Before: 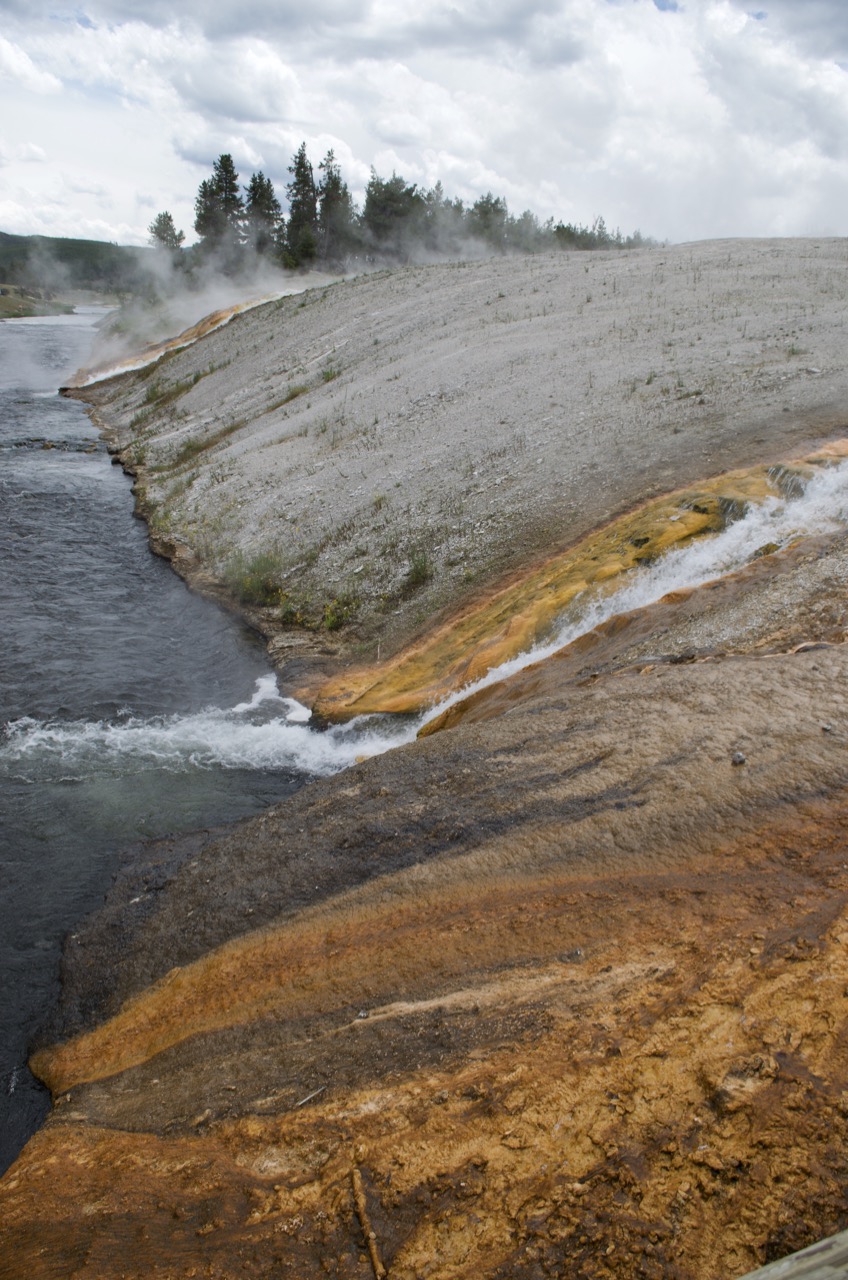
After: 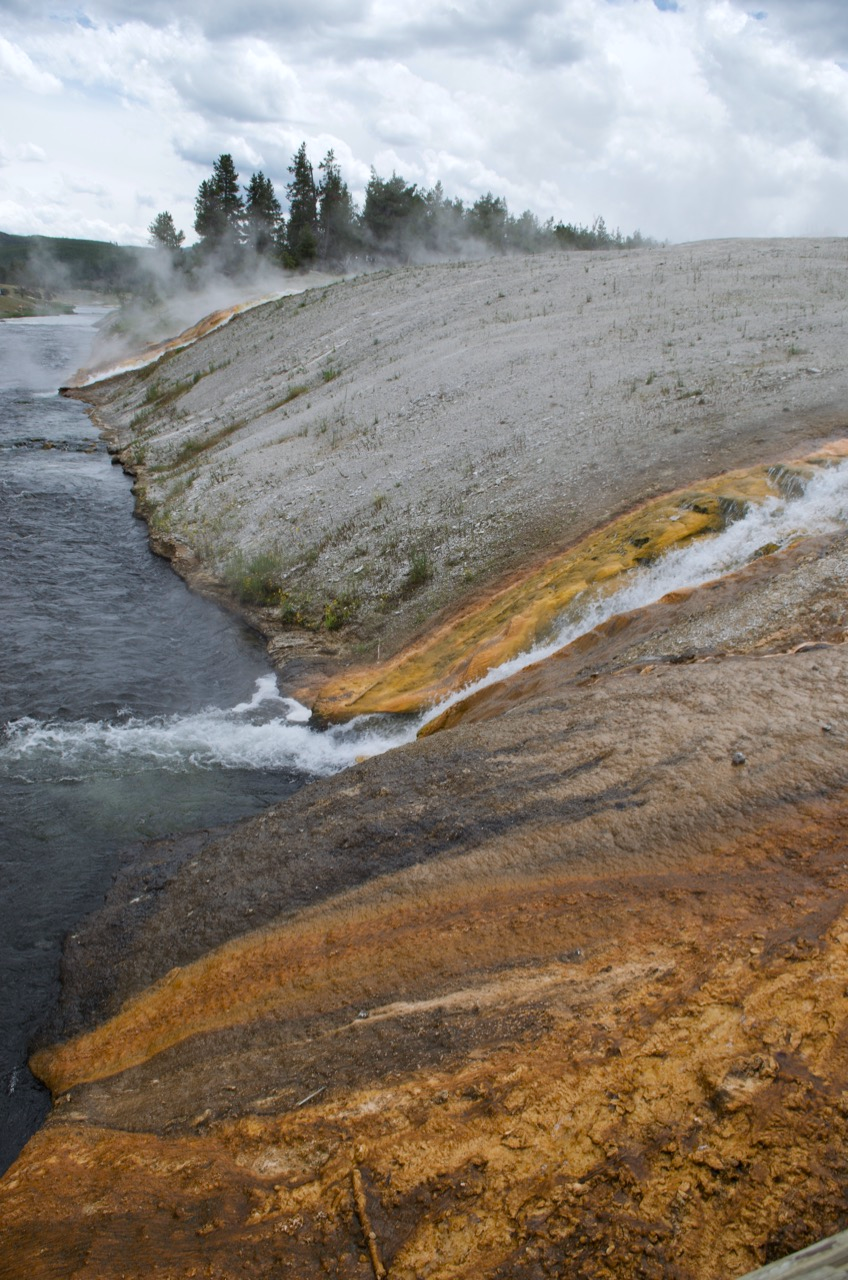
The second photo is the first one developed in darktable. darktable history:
contrast brightness saturation: saturation -0.05
white balance: red 0.988, blue 1.017
